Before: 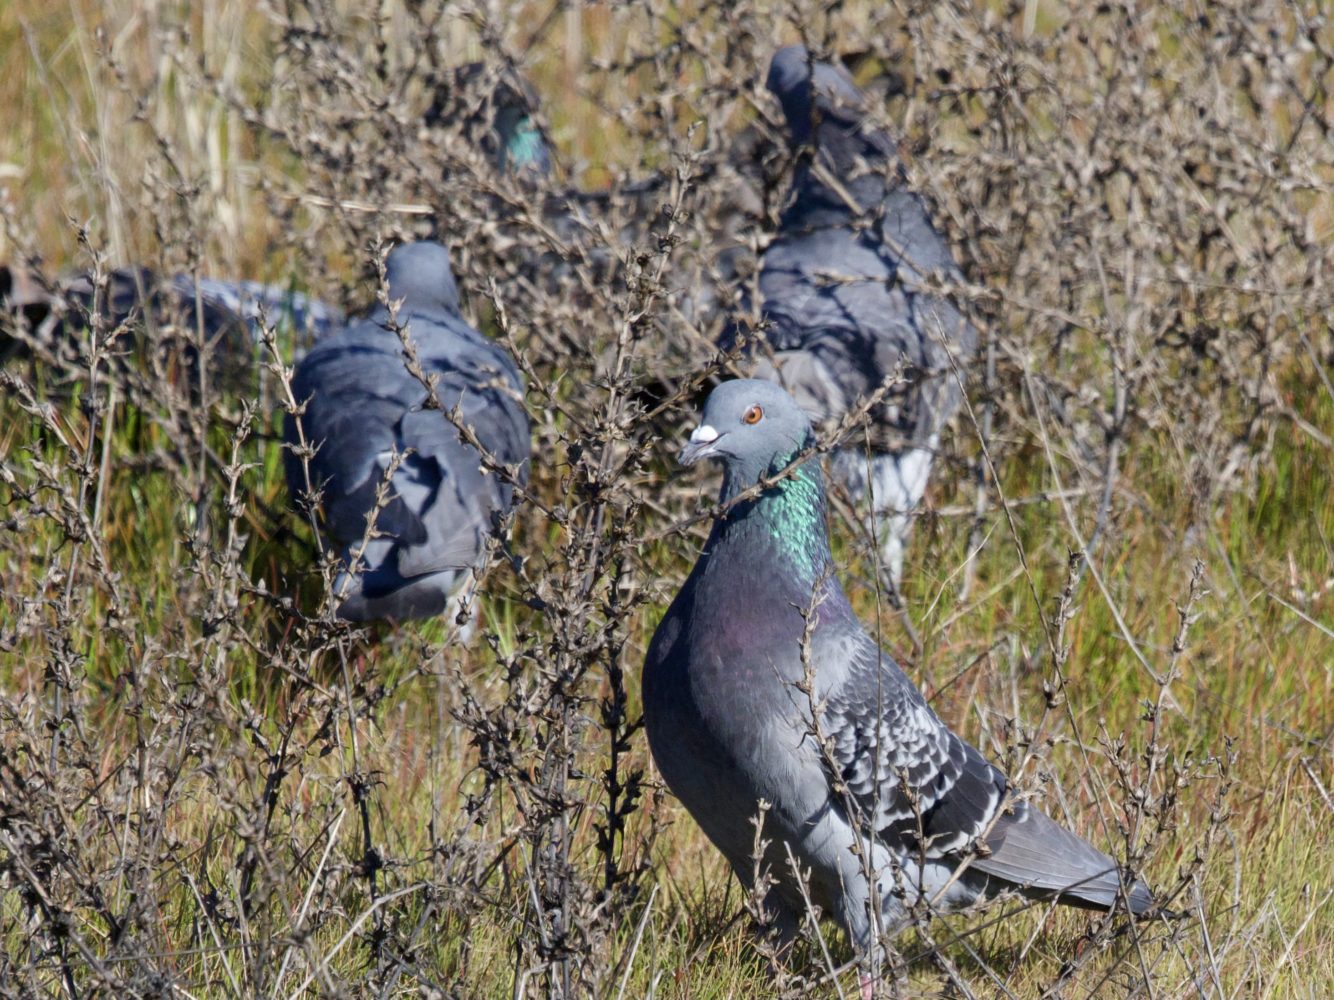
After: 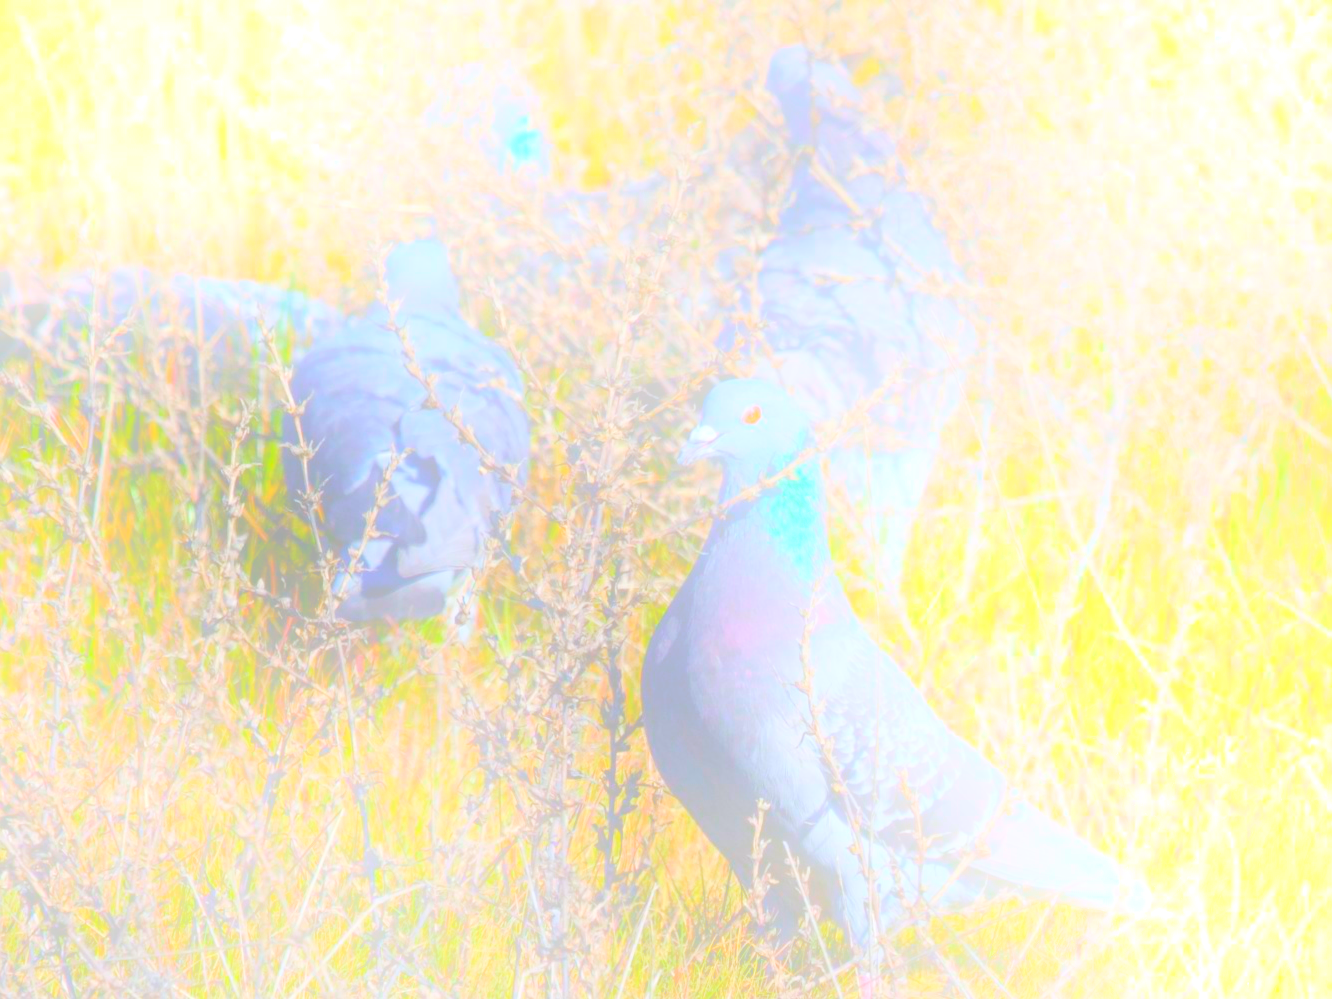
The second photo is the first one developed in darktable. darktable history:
white balance: red 0.986, blue 1.01
bloom: size 25%, threshold 5%, strength 90%
color balance rgb: perceptual saturation grading › global saturation 30%, global vibrance 20%
crop and rotate: left 0.126%
